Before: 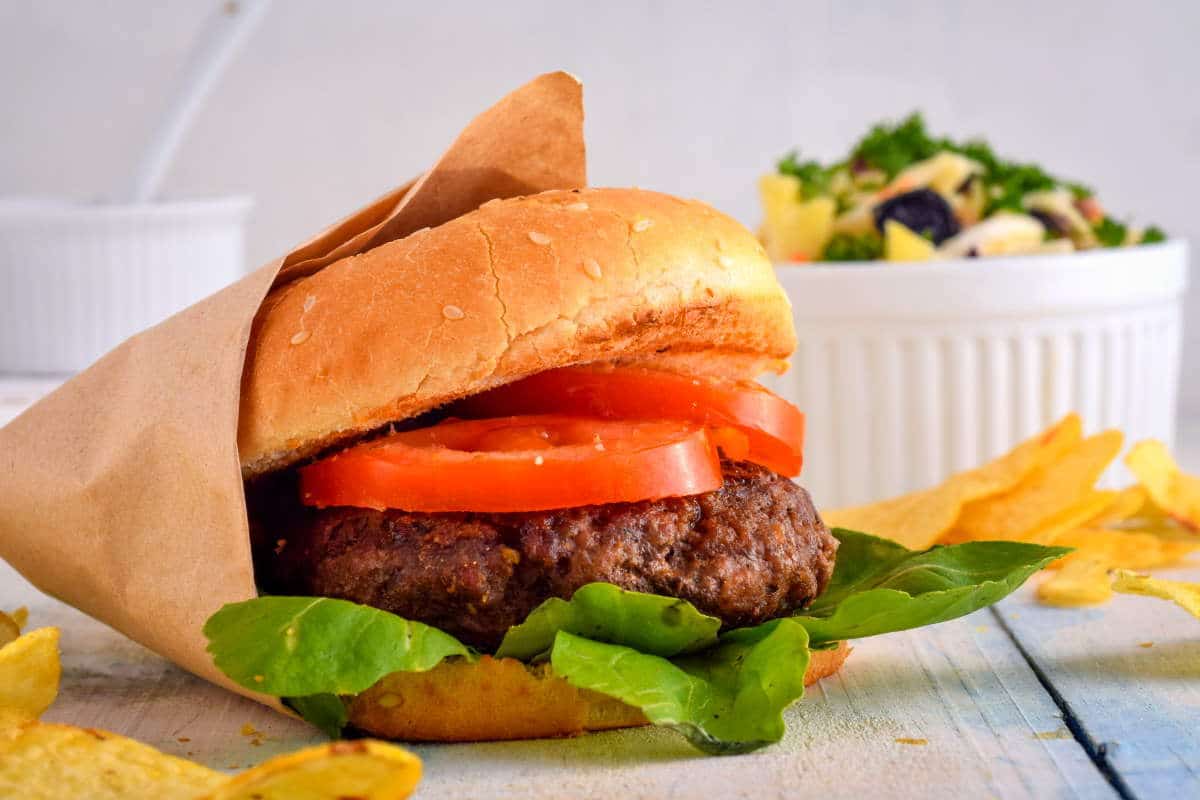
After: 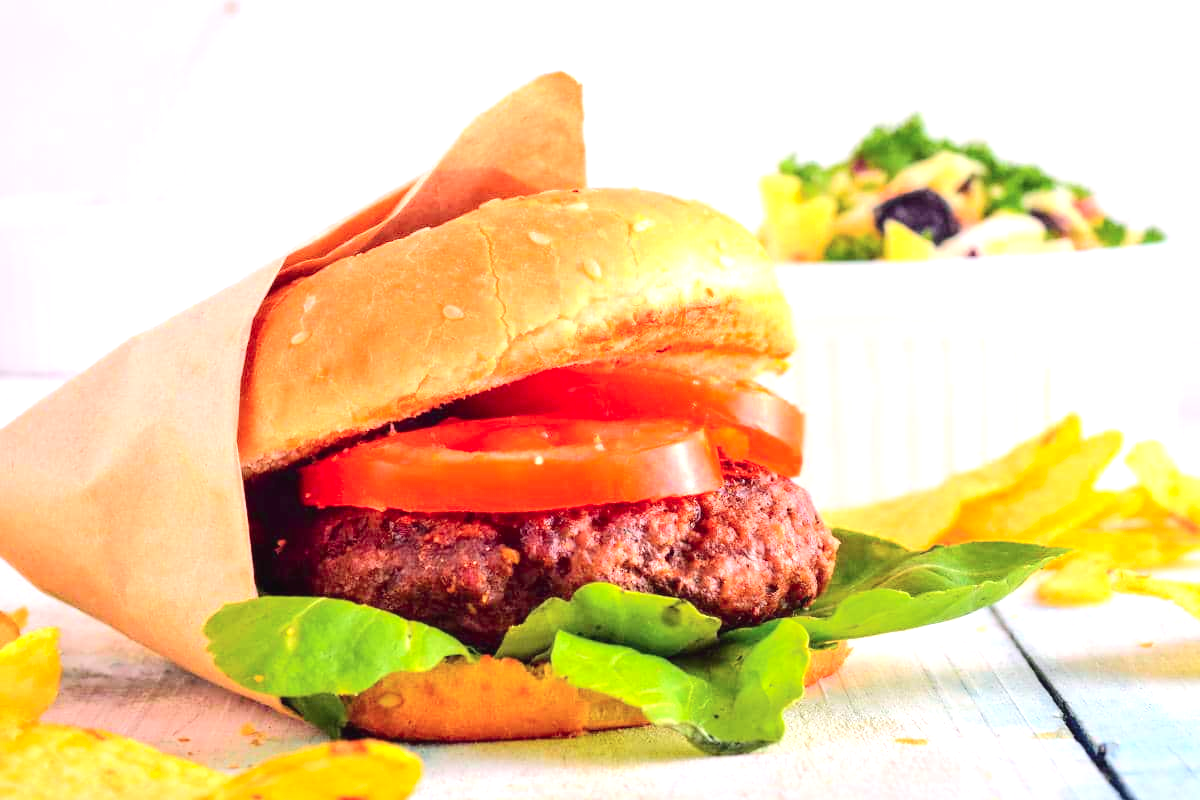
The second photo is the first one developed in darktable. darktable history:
tone curve: curves: ch0 [(0, 0.023) (0.184, 0.168) (0.491, 0.519) (0.748, 0.765) (1, 0.919)]; ch1 [(0, 0) (0.179, 0.173) (0.322, 0.32) (0.424, 0.424) (0.496, 0.501) (0.563, 0.586) (0.761, 0.803) (1, 1)]; ch2 [(0, 0) (0.434, 0.447) (0.483, 0.487) (0.557, 0.541) (0.697, 0.68) (1, 1)], color space Lab, independent channels, preserve colors none
exposure: black level correction 0, exposure 1.45 EV, compensate exposure bias true, compensate highlight preservation false
